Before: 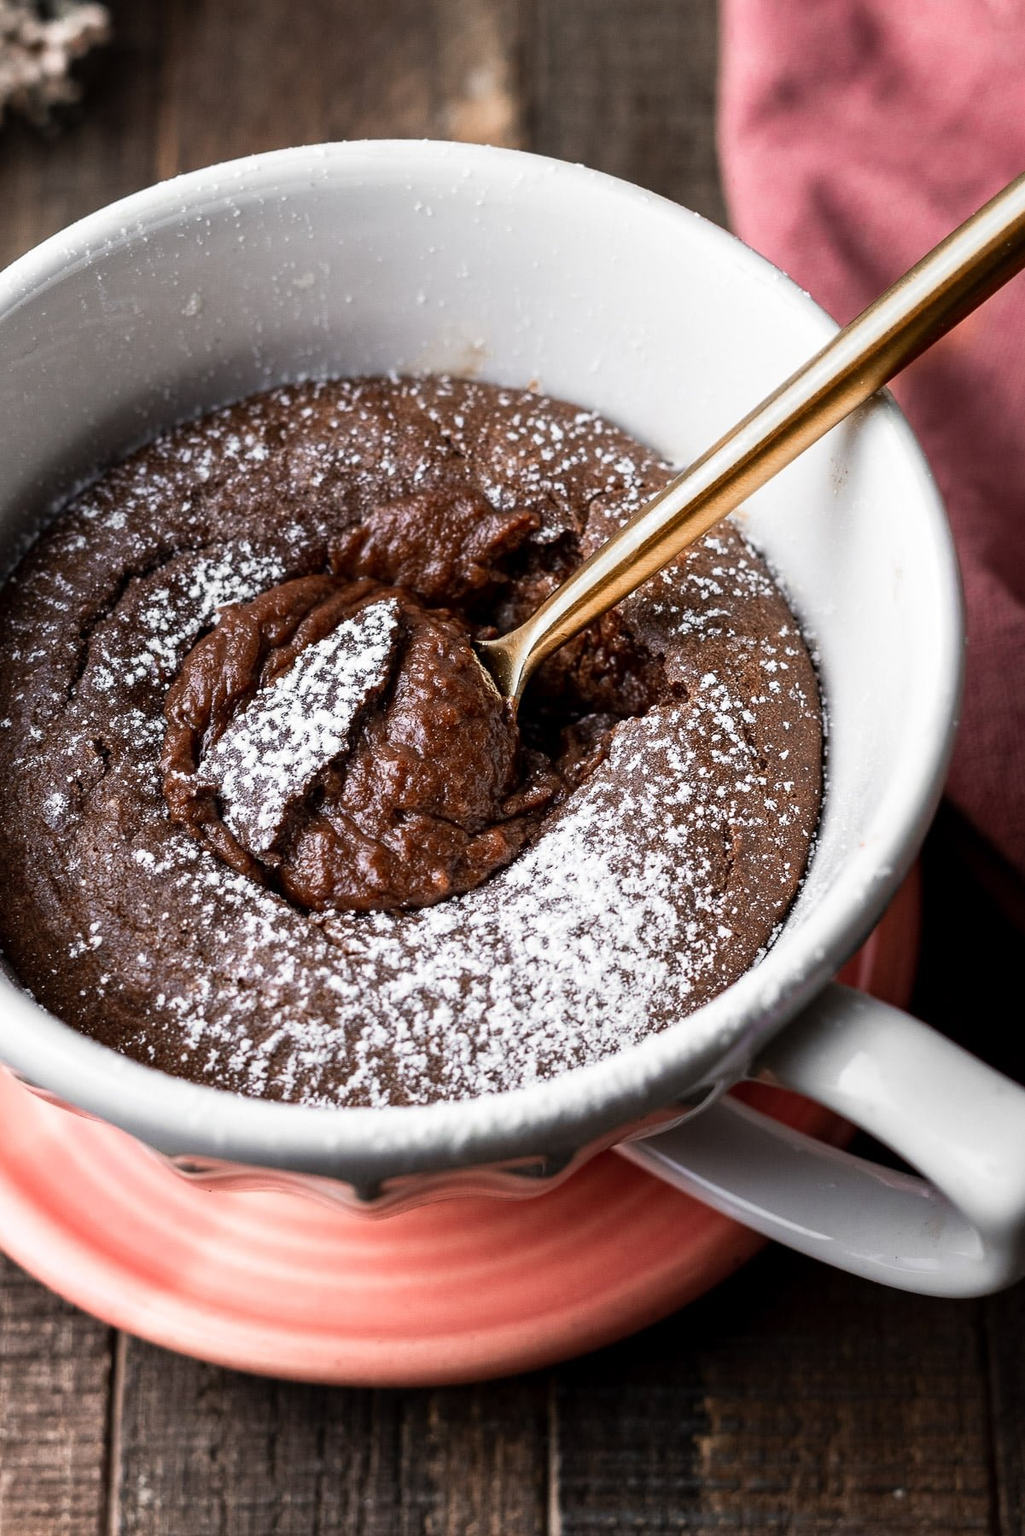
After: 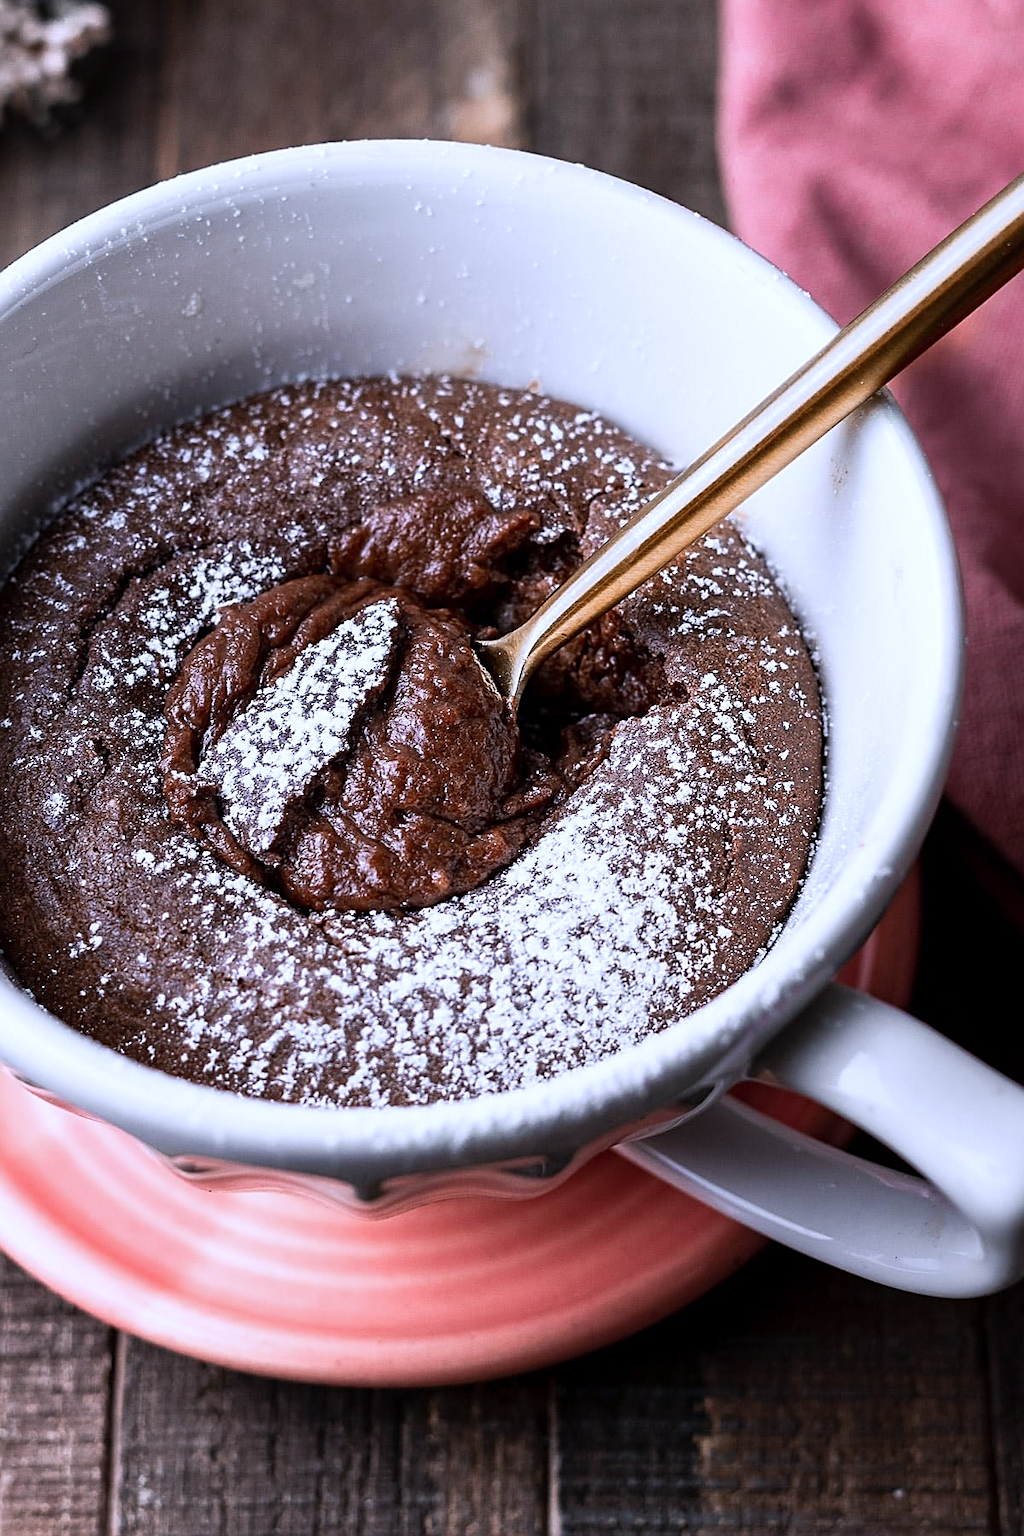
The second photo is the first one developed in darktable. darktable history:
sharpen: on, module defaults
color calibration: illuminant custom, x 0.373, y 0.388, temperature 4269.97 K
